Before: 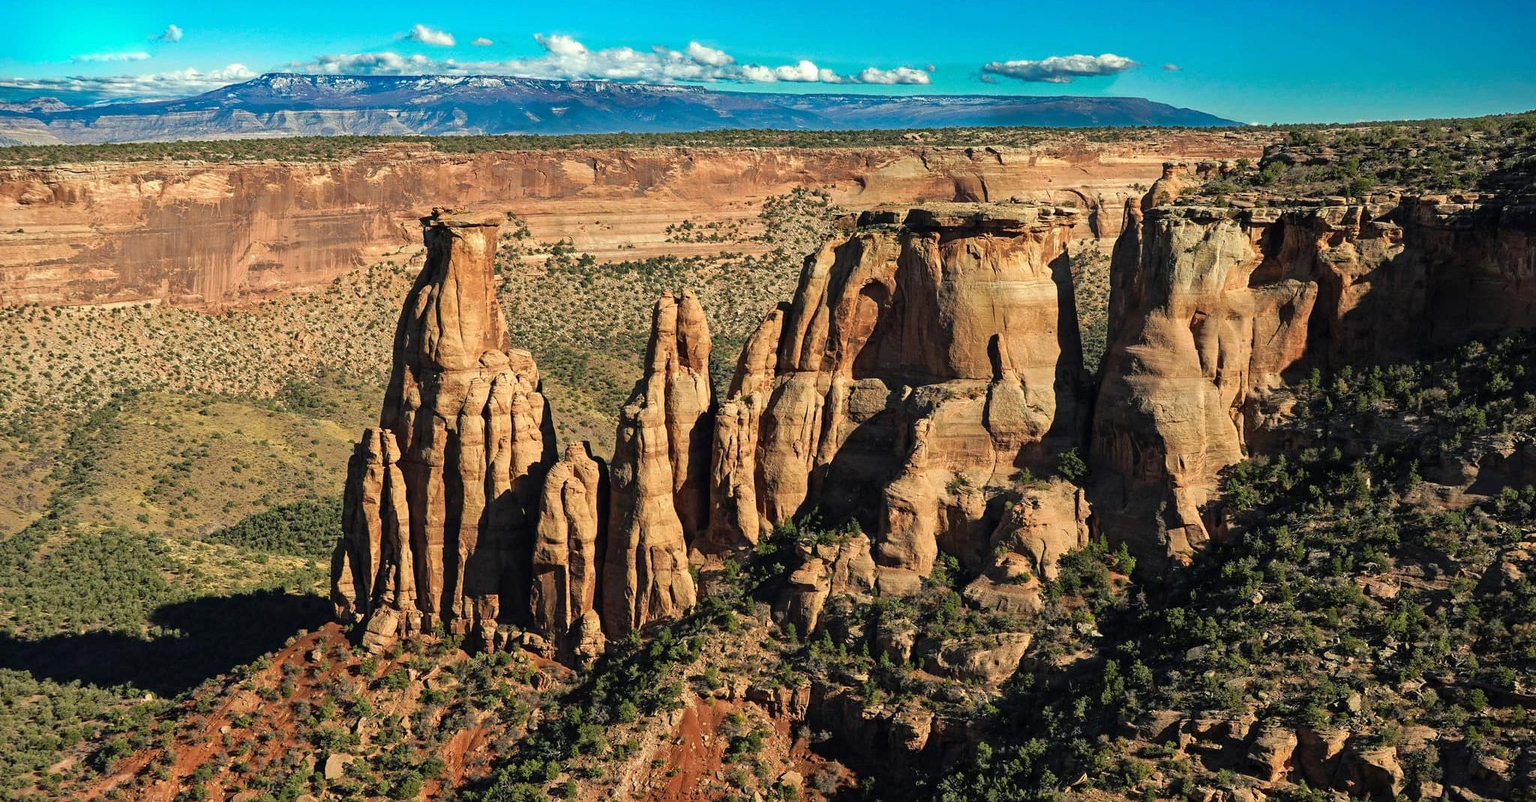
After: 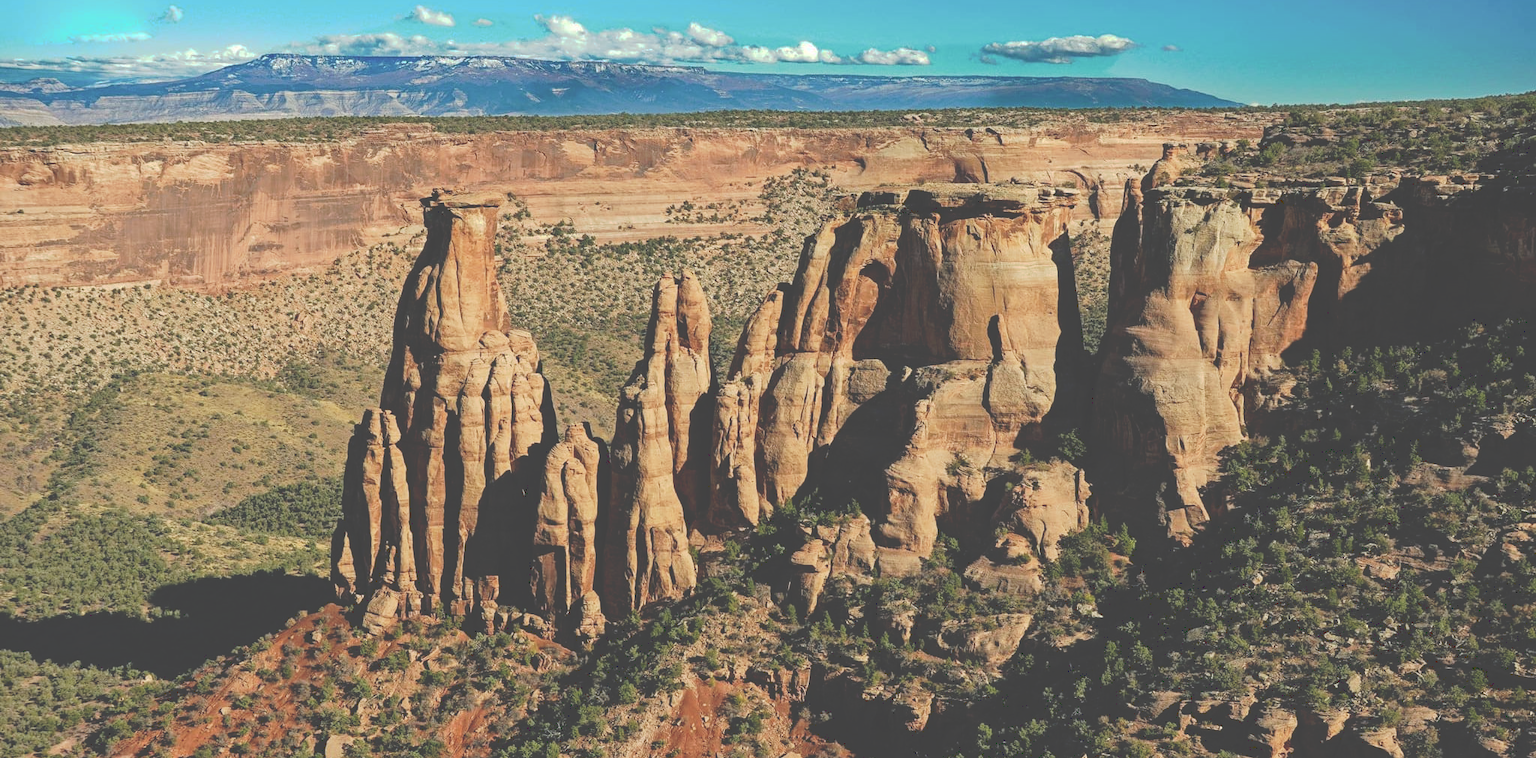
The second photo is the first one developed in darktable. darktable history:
crop and rotate: top 2.479%, bottom 3.018%
tone equalizer: on, module defaults
tone curve: curves: ch0 [(0, 0) (0.003, 0.277) (0.011, 0.277) (0.025, 0.279) (0.044, 0.282) (0.069, 0.286) (0.1, 0.289) (0.136, 0.294) (0.177, 0.318) (0.224, 0.345) (0.277, 0.379) (0.335, 0.425) (0.399, 0.481) (0.468, 0.542) (0.543, 0.594) (0.623, 0.662) (0.709, 0.731) (0.801, 0.792) (0.898, 0.851) (1, 1)], preserve colors none
